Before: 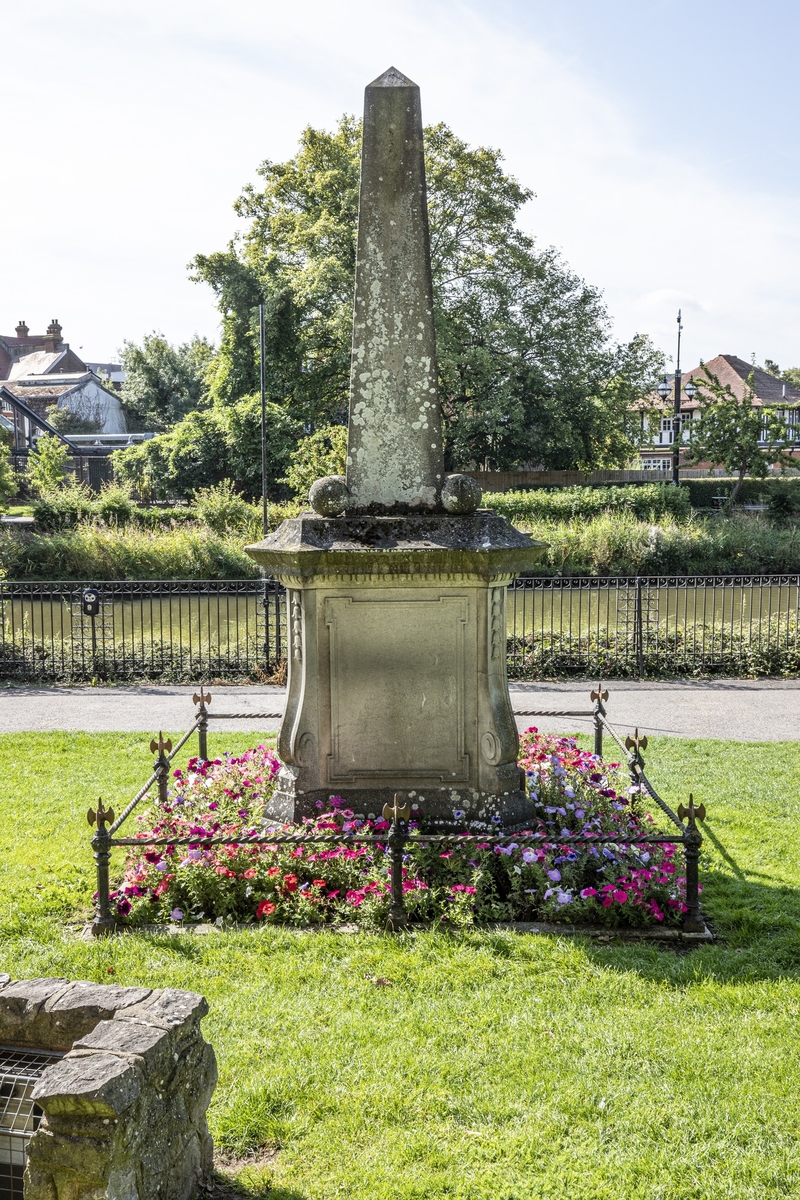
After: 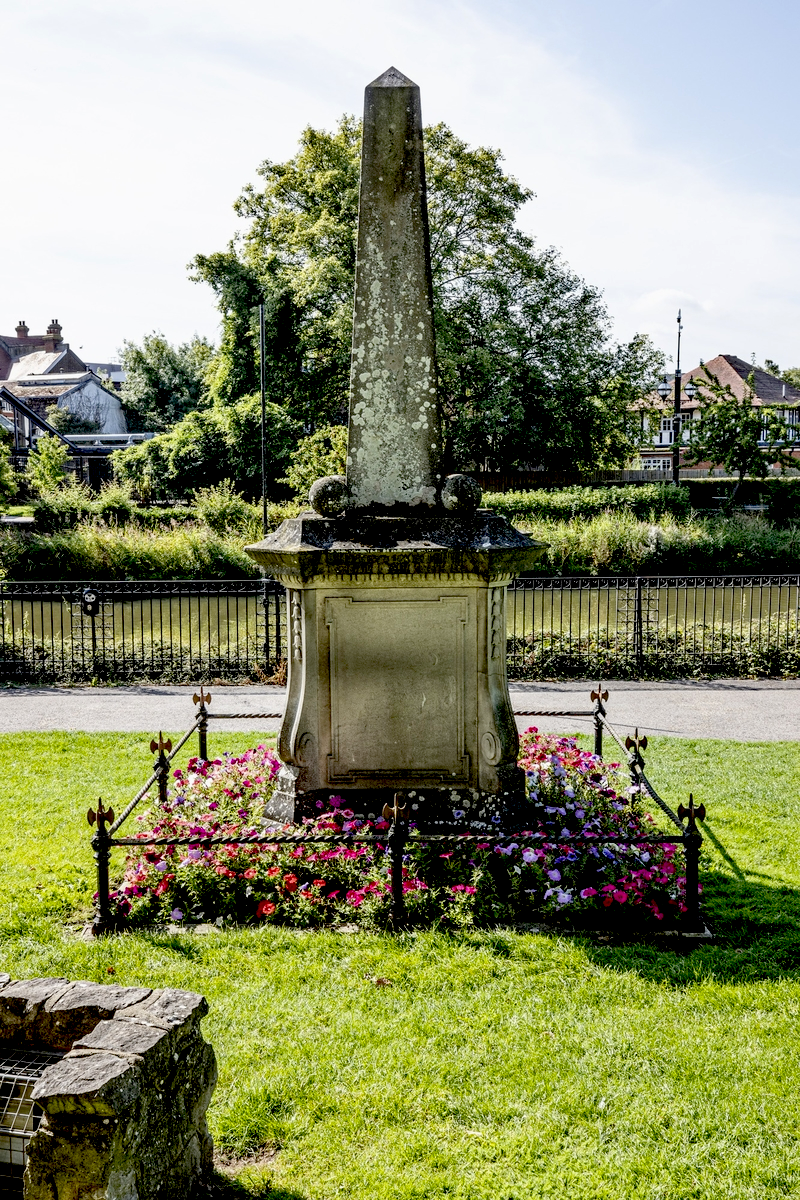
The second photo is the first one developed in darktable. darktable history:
exposure: black level correction 0.055, exposure -0.039 EV, compensate highlight preservation false
